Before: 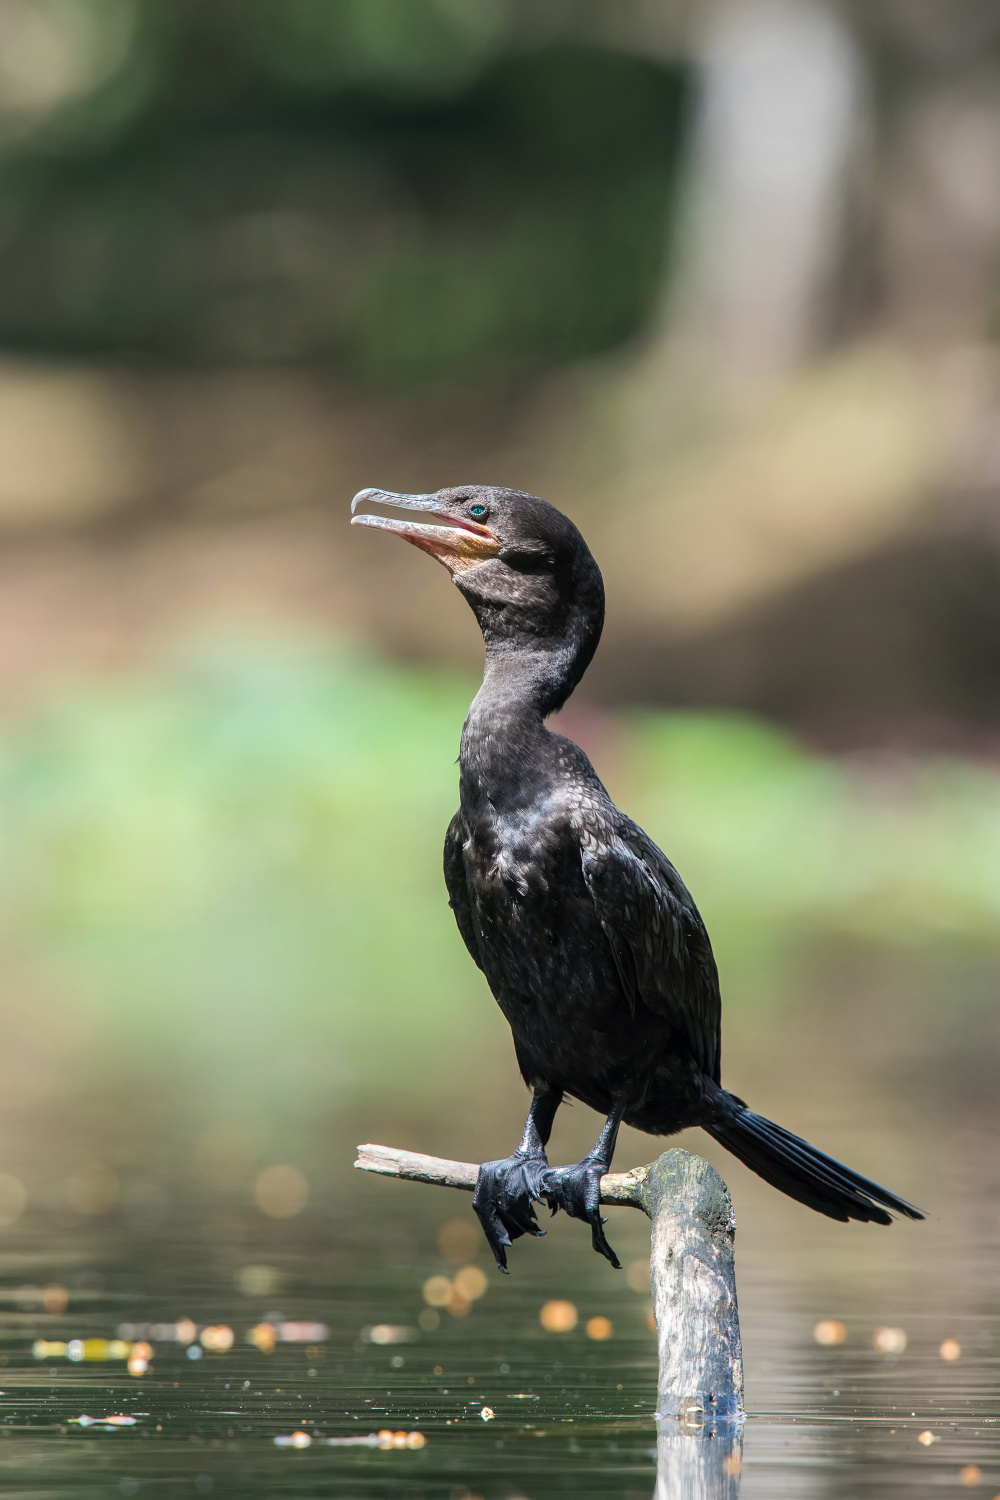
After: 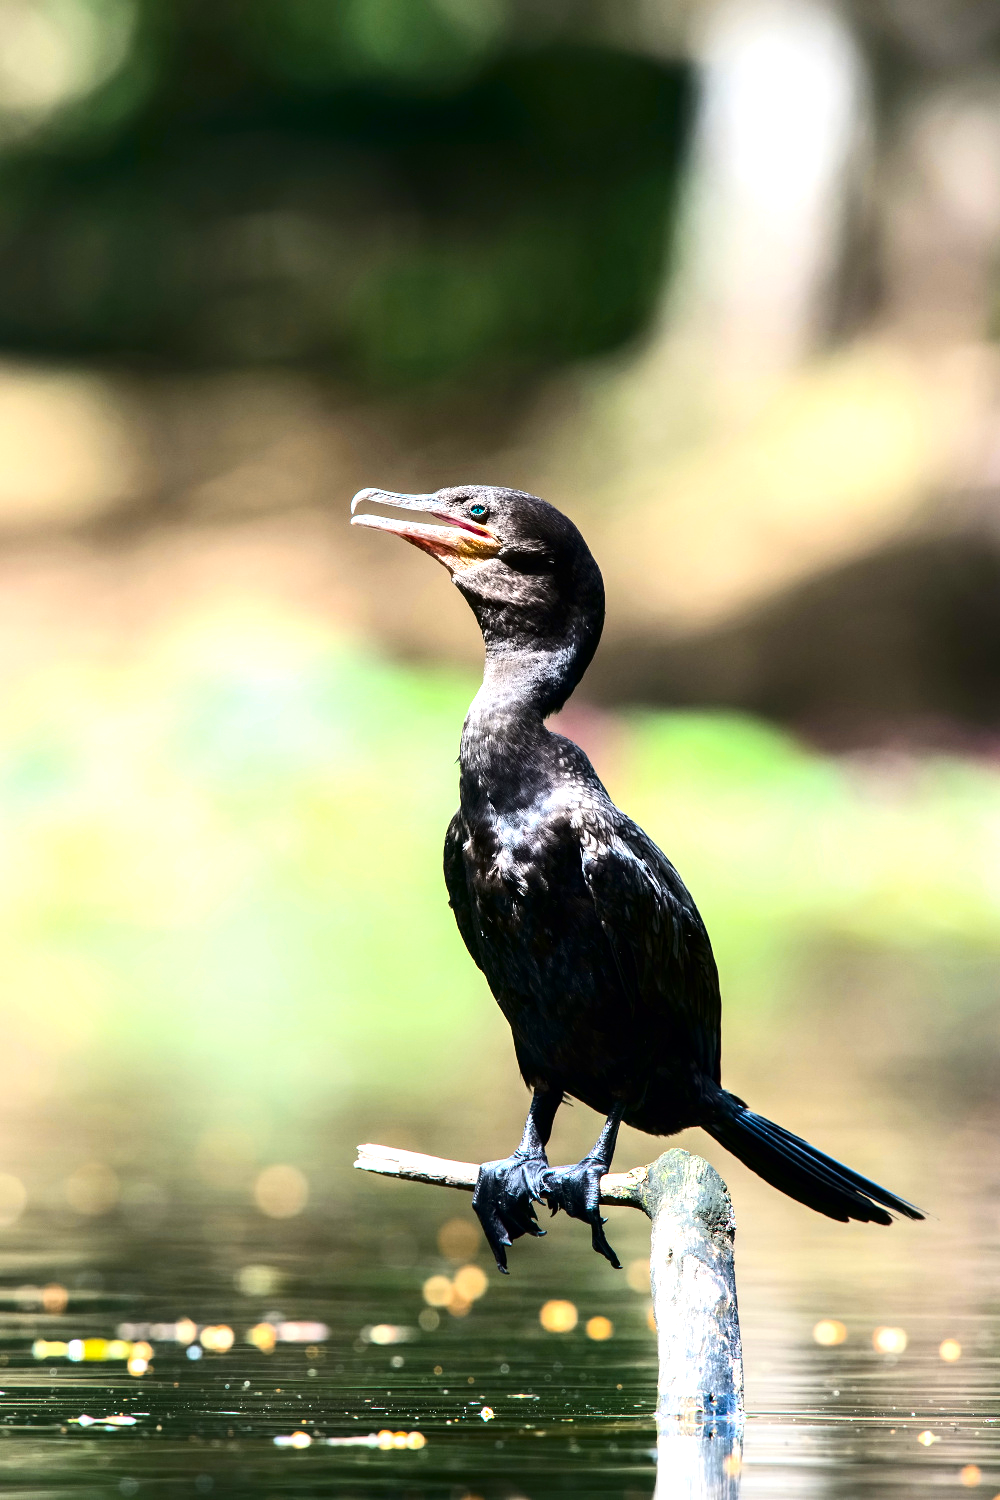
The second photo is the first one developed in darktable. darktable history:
exposure: black level correction 0, exposure 0.694 EV, compensate highlight preservation false
tone equalizer: -8 EV -0.424 EV, -7 EV -0.427 EV, -6 EV -0.295 EV, -5 EV -0.247 EV, -3 EV 0.234 EV, -2 EV 0.327 EV, -1 EV 0.383 EV, +0 EV 0.398 EV, edges refinement/feathering 500, mask exposure compensation -1.57 EV, preserve details guided filter
contrast brightness saturation: contrast 0.218, brightness -0.181, saturation 0.243
